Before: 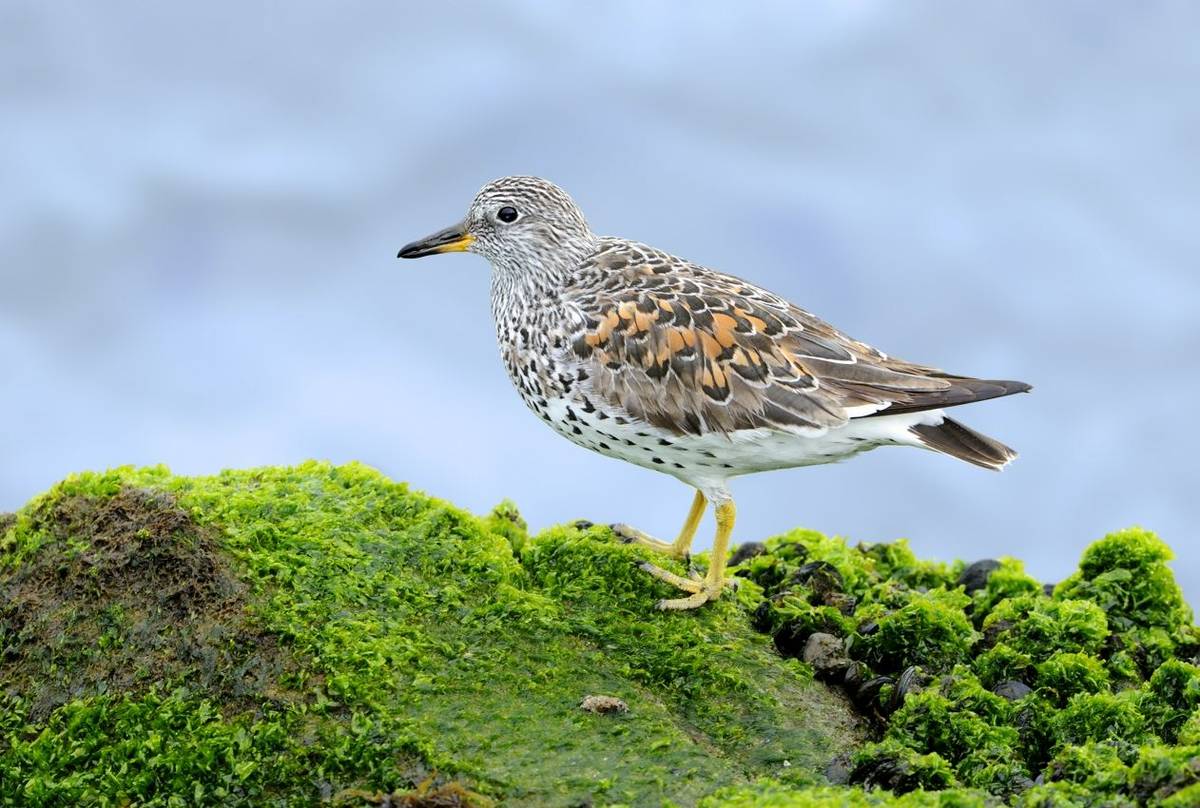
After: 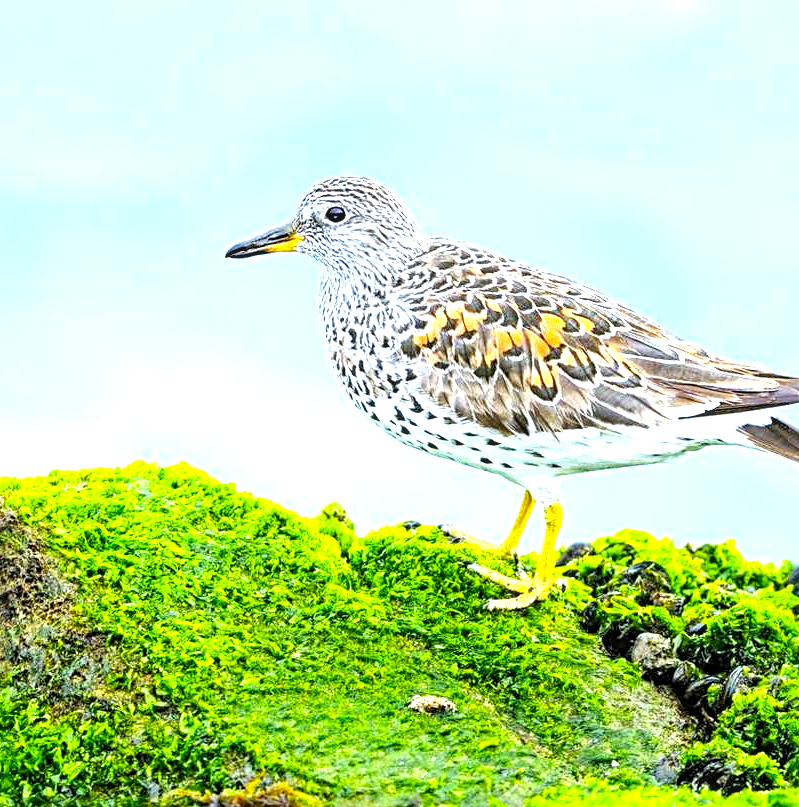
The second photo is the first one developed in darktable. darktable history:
local contrast: detail 142%
color balance rgb: perceptual saturation grading › global saturation 25%, global vibrance 20%
contrast brightness saturation: contrast 0.07, brightness 0.08, saturation 0.18
exposure: black level correction 0, exposure 1.35 EV, compensate exposure bias true, compensate highlight preservation false
crop and rotate: left 14.385%, right 18.948%
sharpen: radius 4
white balance: red 0.967, blue 1.049
